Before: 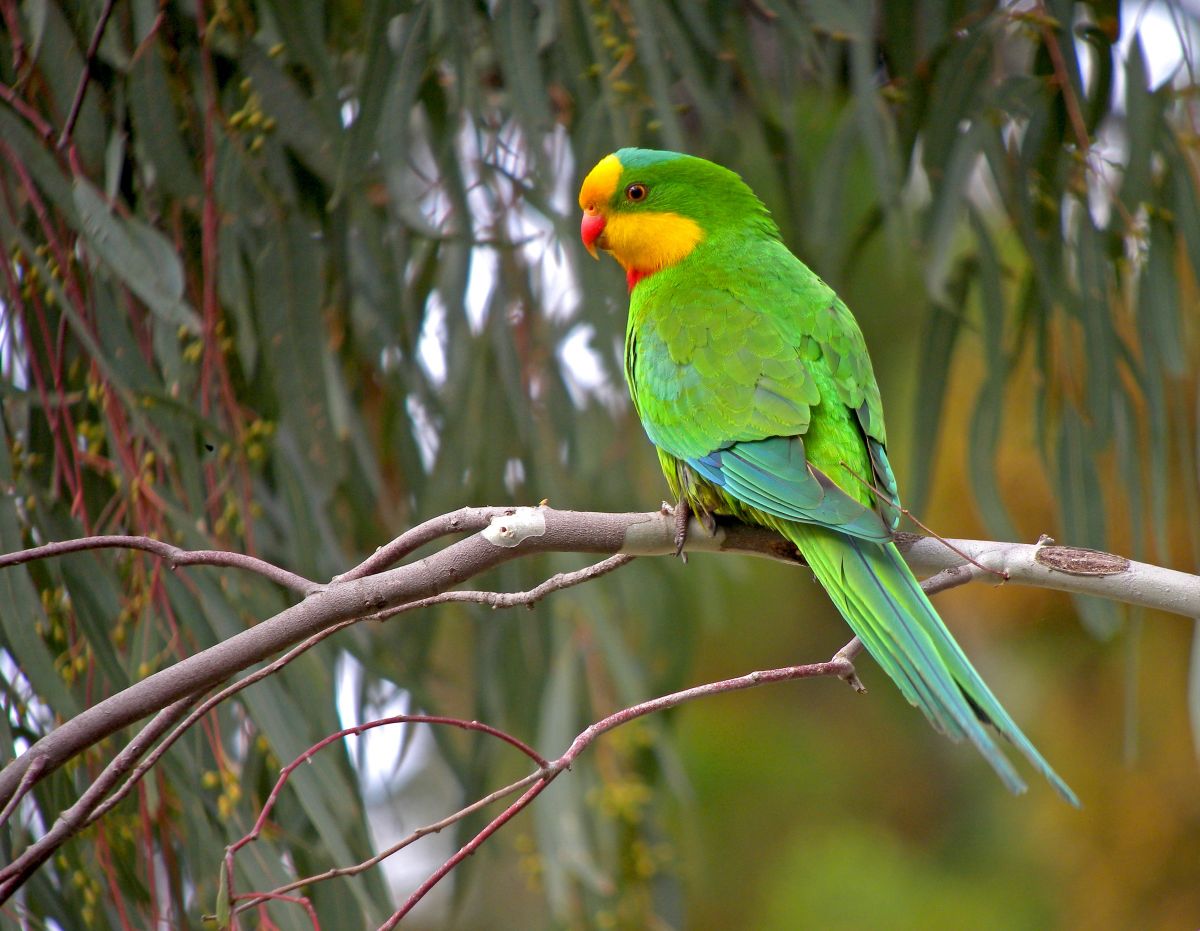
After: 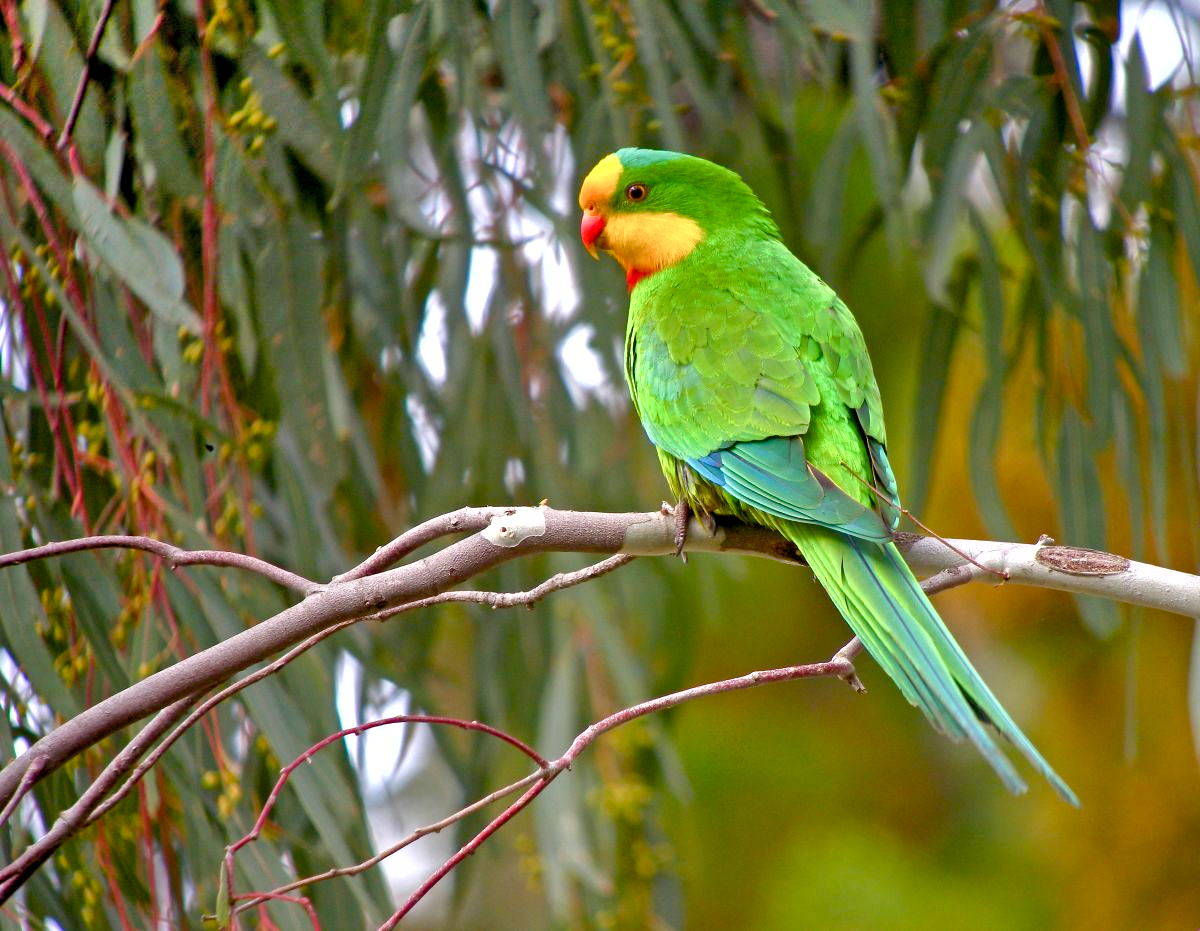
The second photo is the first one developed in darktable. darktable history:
color balance rgb: perceptual saturation grading › global saturation 20%, perceptual saturation grading › highlights -50.127%, perceptual saturation grading › shadows 31.188%, perceptual brilliance grading › global brilliance 10.992%, global vibrance 20%
shadows and highlights: shadows 74.54, highlights -60.74, soften with gaussian
exposure: black level correction 0.001, compensate highlight preservation false
